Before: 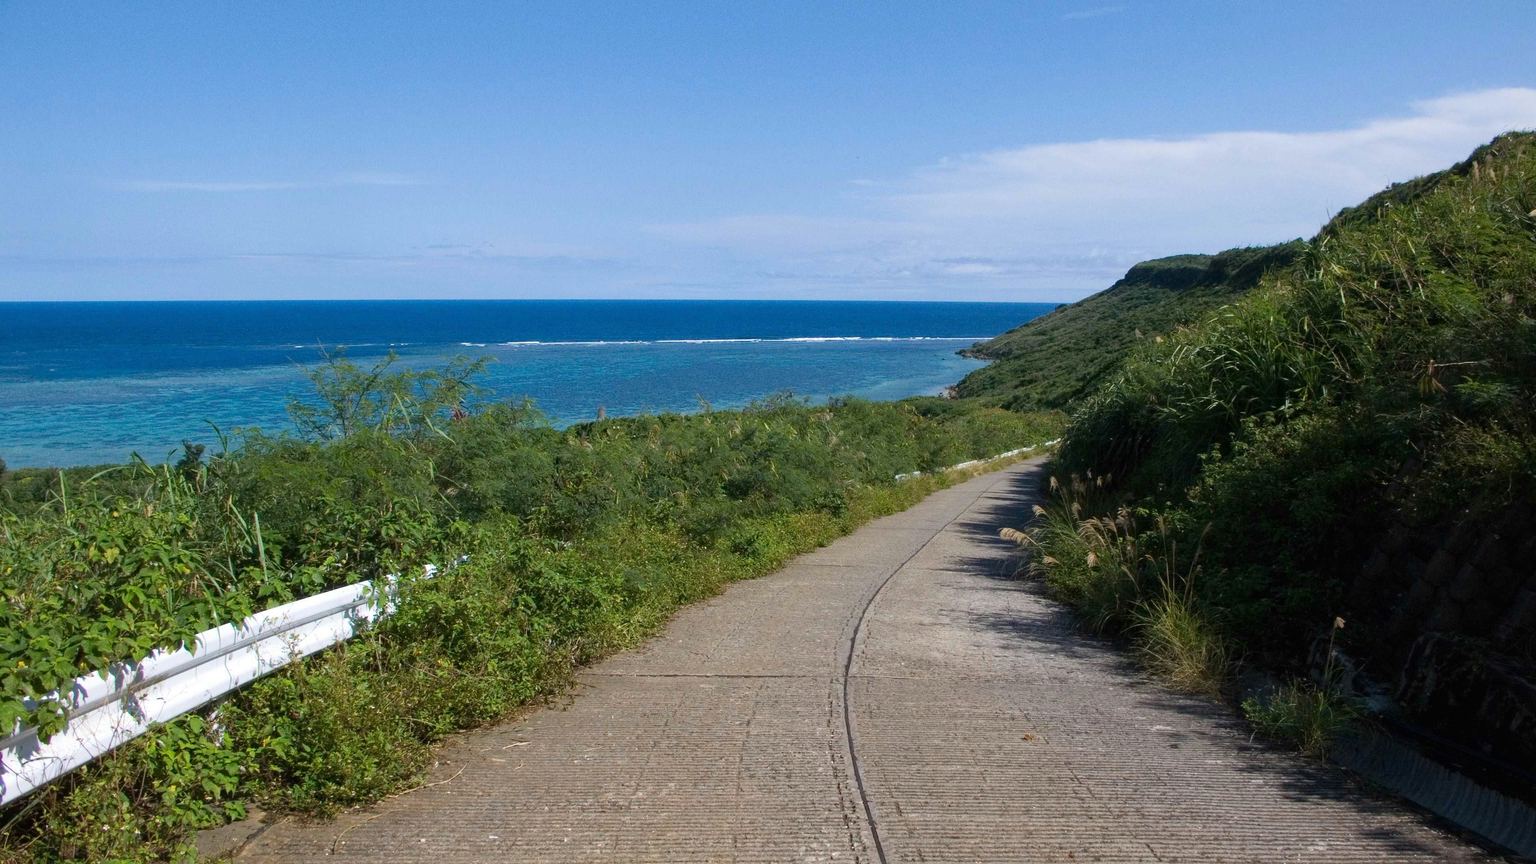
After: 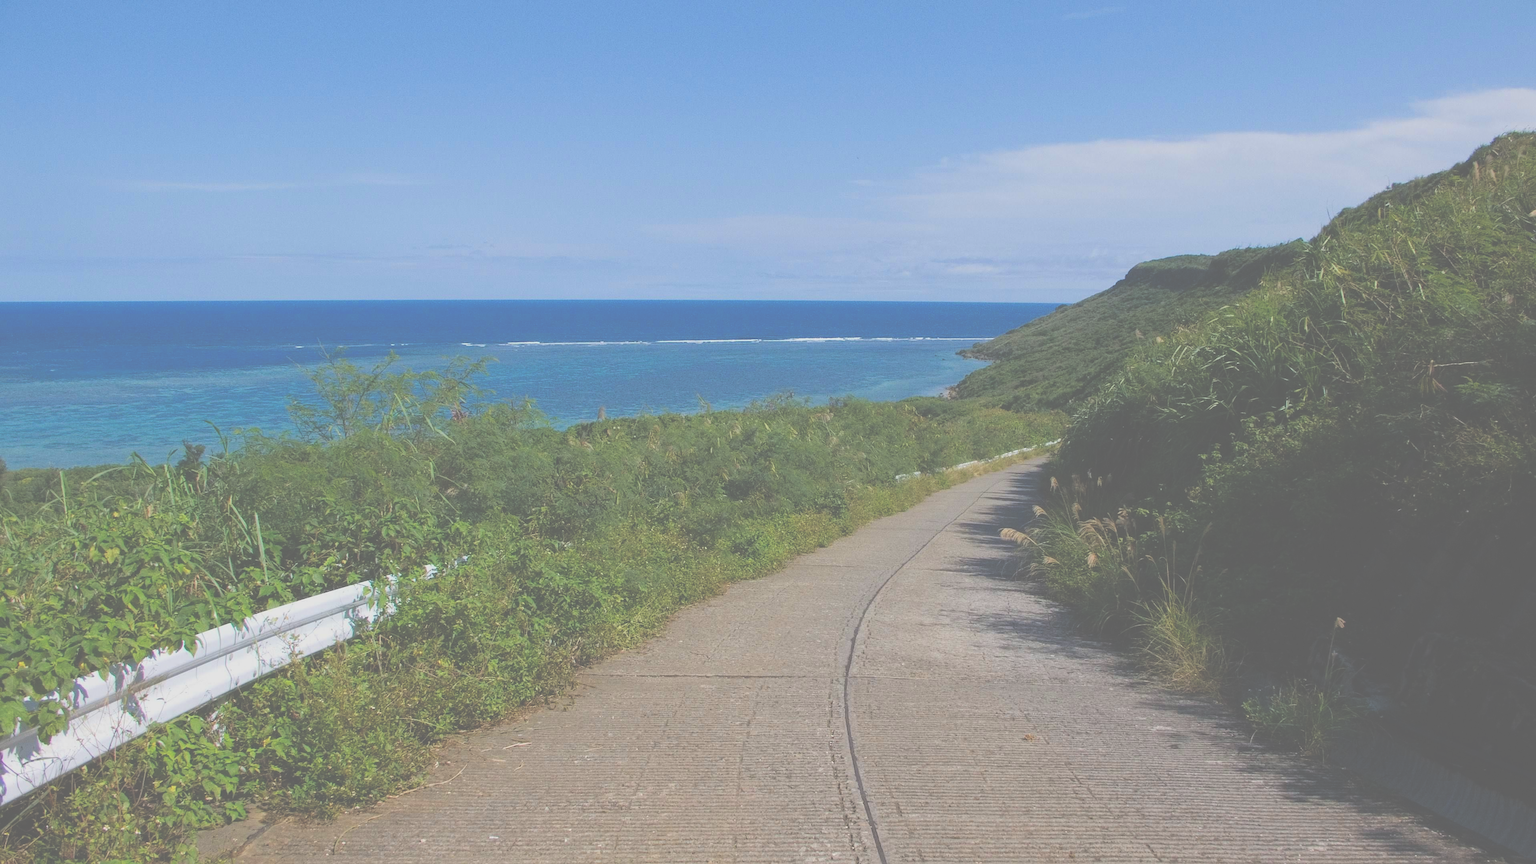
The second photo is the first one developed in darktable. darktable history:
tone curve: curves: ch0 [(0, 0) (0.402, 0.473) (0.673, 0.68) (0.899, 0.832) (0.999, 0.903)]; ch1 [(0, 0) (0.379, 0.262) (0.464, 0.425) (0.498, 0.49) (0.507, 0.5) (0.53, 0.532) (0.582, 0.583) (0.68, 0.672) (0.791, 0.748) (1, 0.896)]; ch2 [(0, 0) (0.199, 0.414) (0.438, 0.49) (0.496, 0.501) (0.515, 0.546) (0.577, 0.605) (0.632, 0.649) (0.717, 0.727) (0.845, 0.855) (0.998, 0.977)]
sharpen: amount 0.214
exposure: black level correction -0.086, compensate highlight preservation false
